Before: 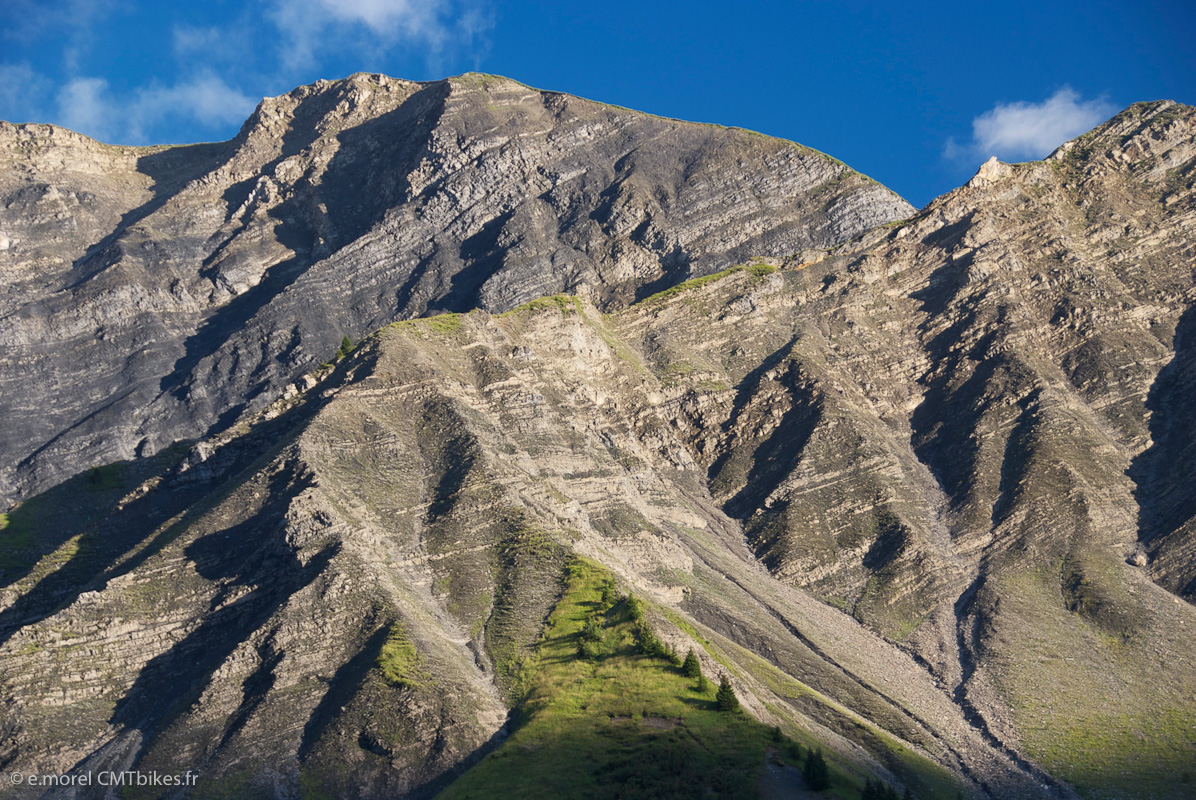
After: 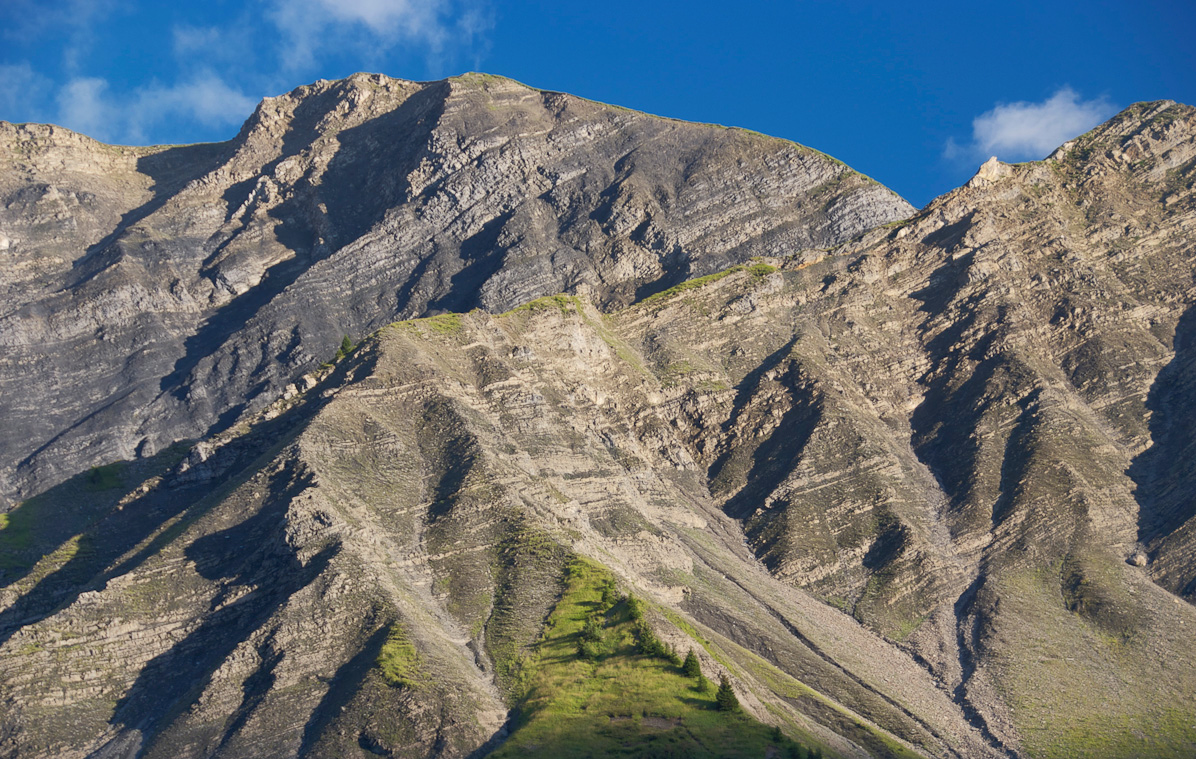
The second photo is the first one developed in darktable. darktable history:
crop and rotate: top 0%, bottom 5.097%
shadows and highlights: on, module defaults
